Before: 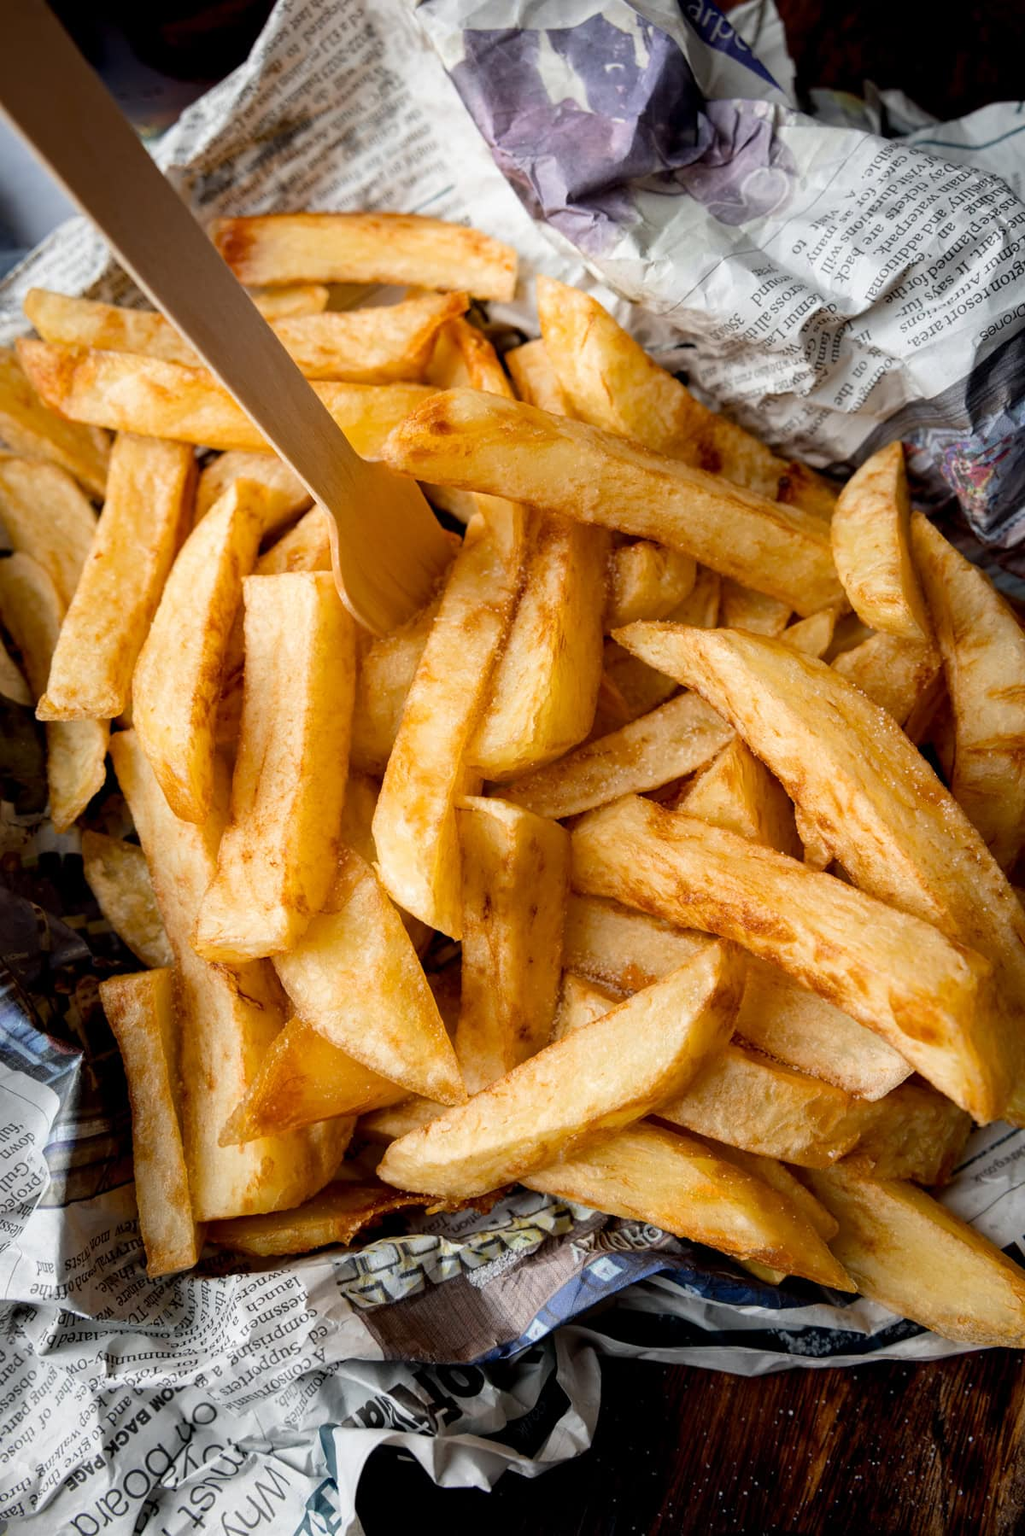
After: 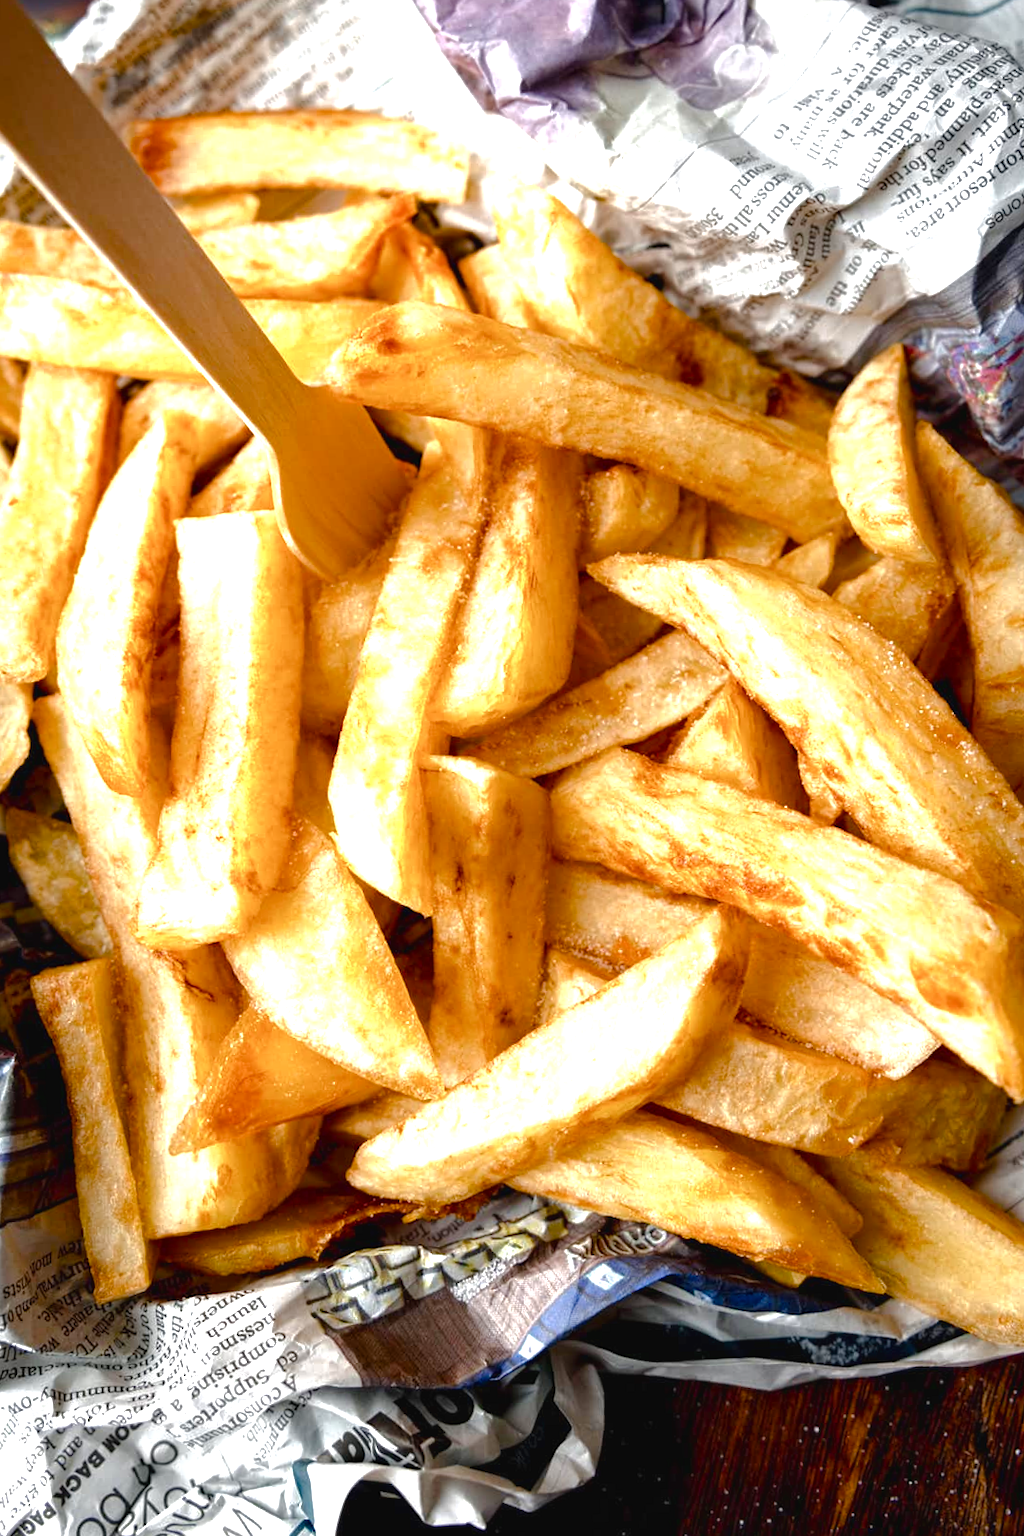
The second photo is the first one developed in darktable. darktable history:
exposure: black level correction -0.002, exposure 0.54 EV, compensate highlight preservation false
rgb curve: curves: ch0 [(0, 0) (0.175, 0.154) (0.785, 0.663) (1, 1)]
color balance rgb: perceptual saturation grading › global saturation 25%, perceptual saturation grading › highlights -50%, perceptual saturation grading › shadows 30%, perceptual brilliance grading › global brilliance 12%, global vibrance 20%
white balance: emerald 1
crop and rotate: angle 1.96°, left 5.673%, top 5.673%
